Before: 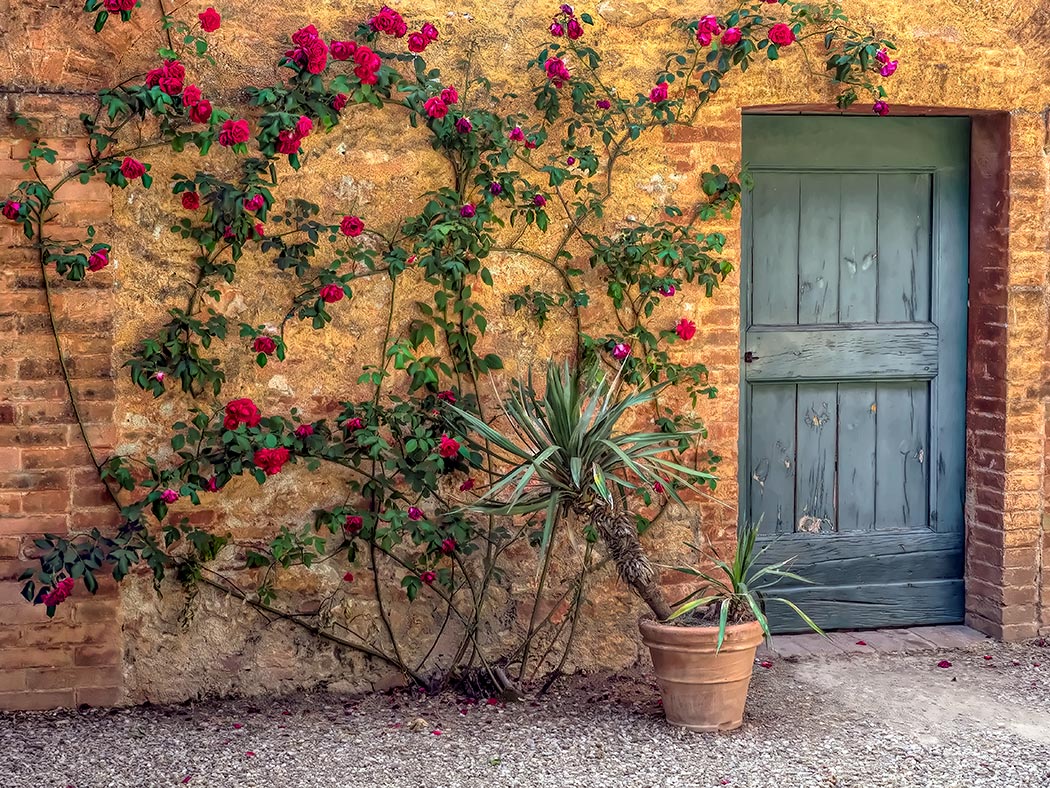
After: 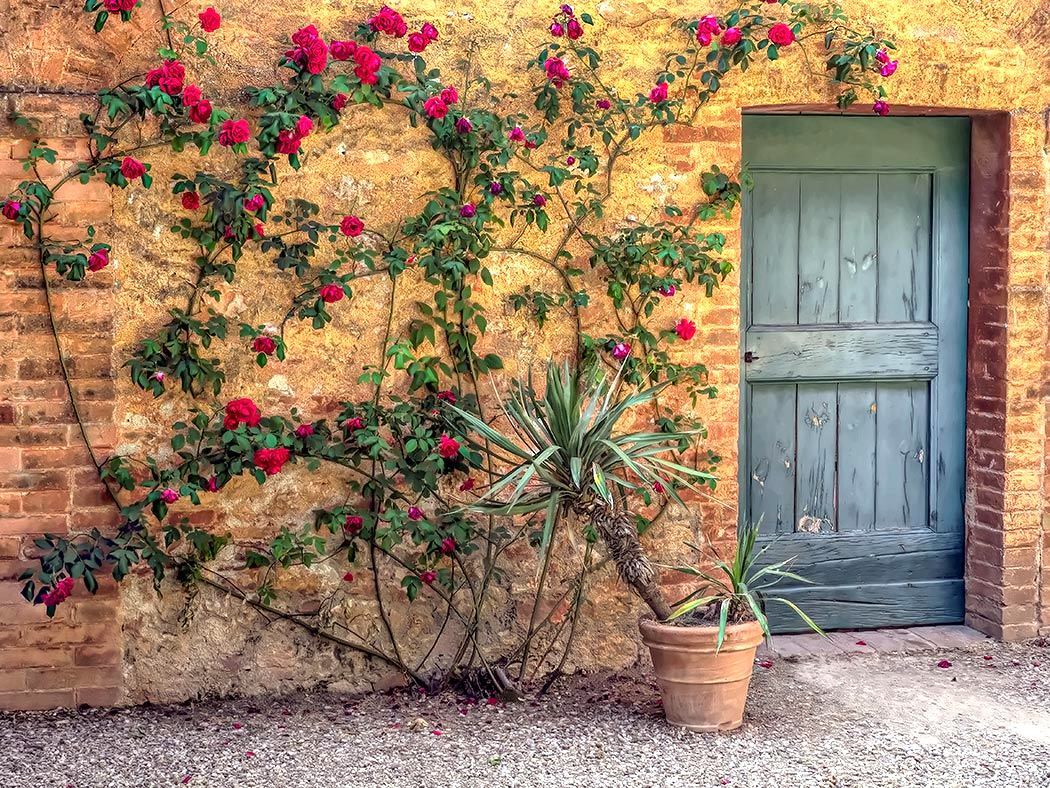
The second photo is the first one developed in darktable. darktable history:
exposure: exposure 0.498 EV, compensate exposure bias true, compensate highlight preservation false
